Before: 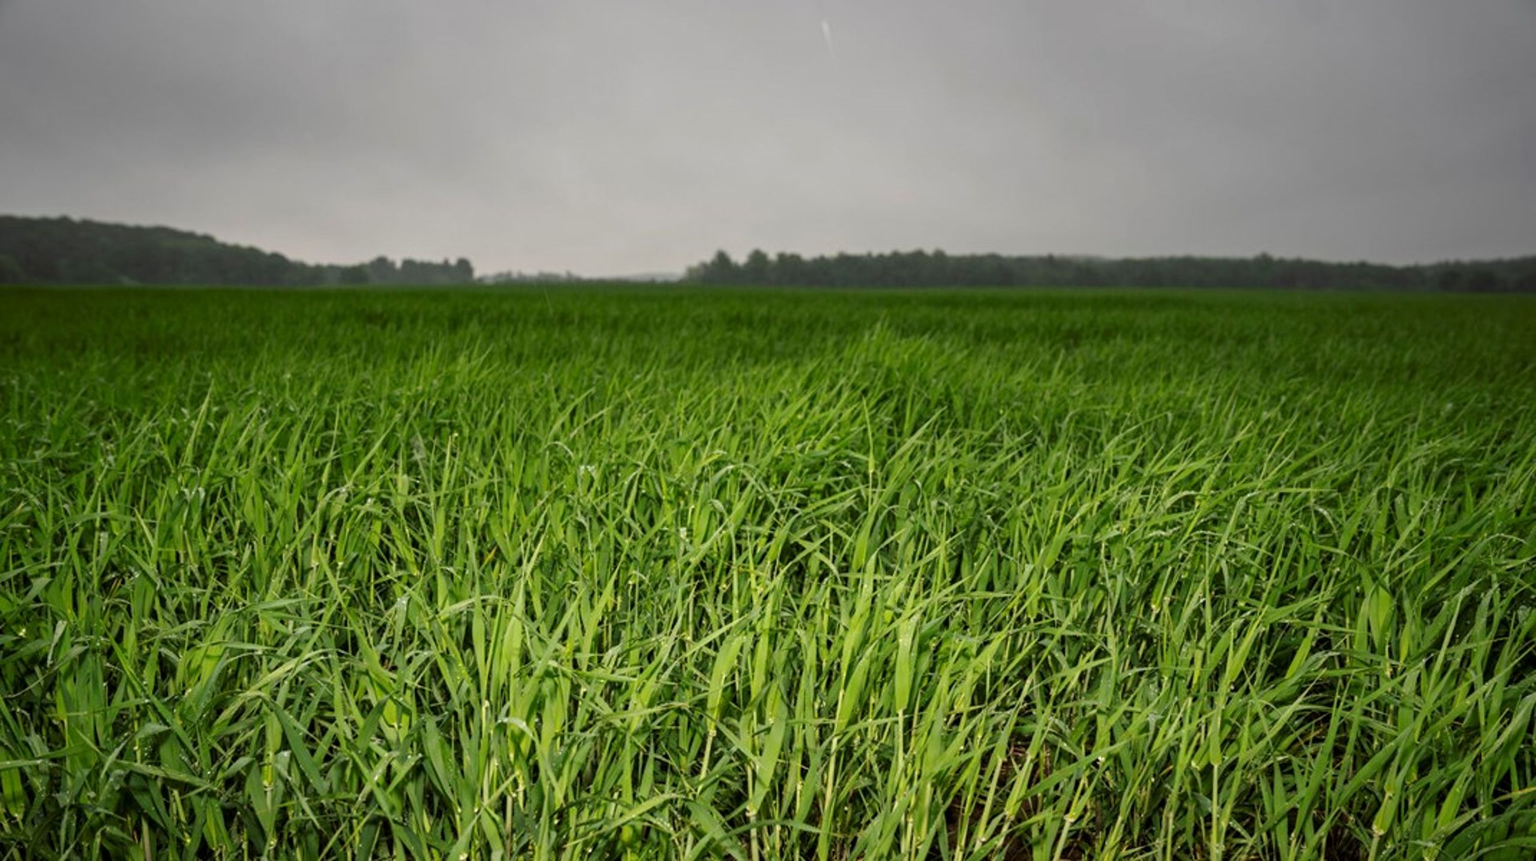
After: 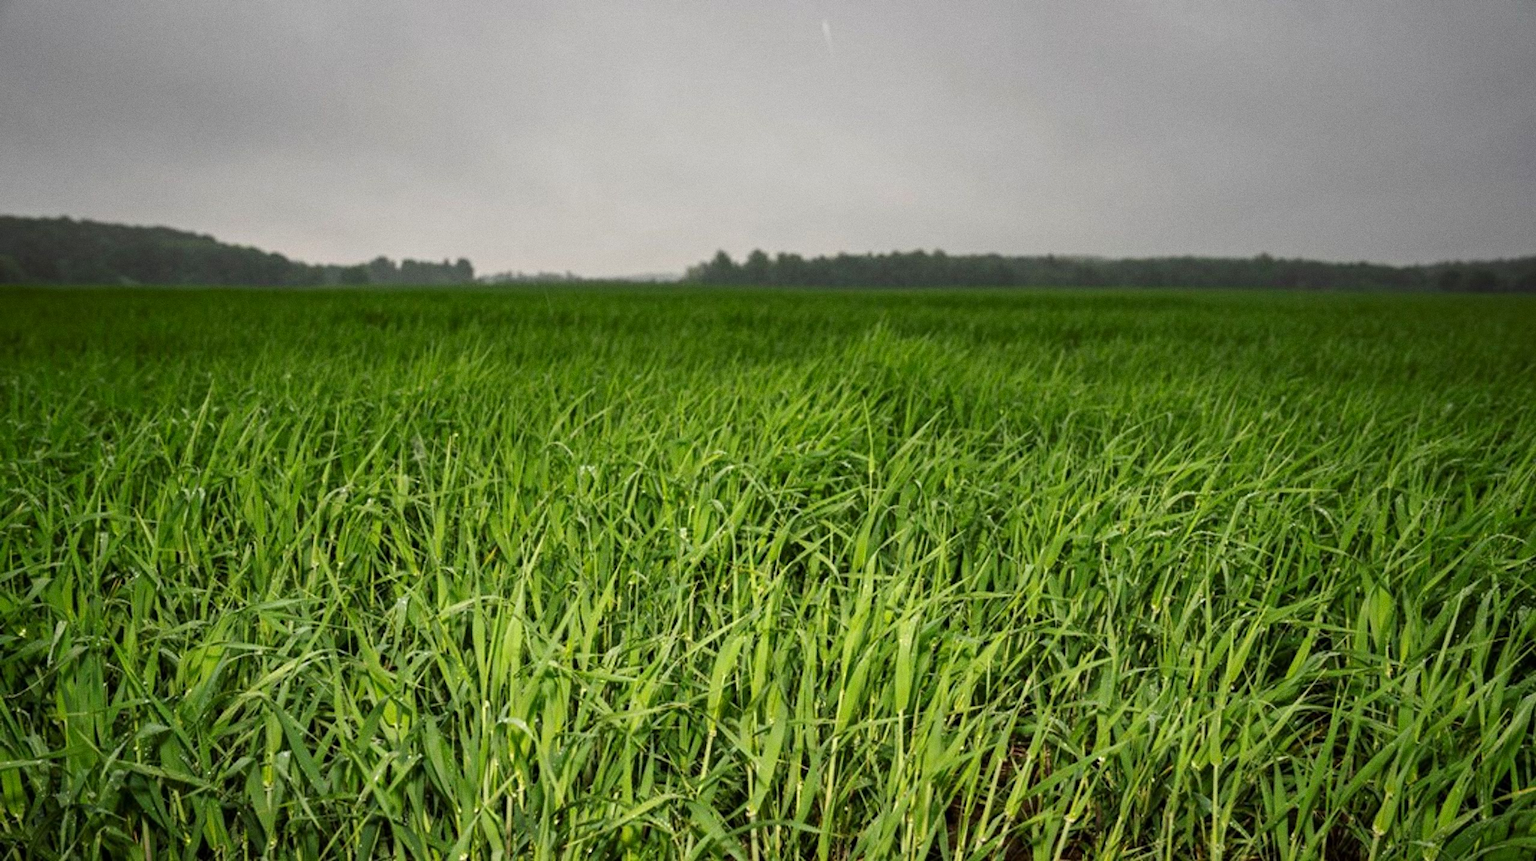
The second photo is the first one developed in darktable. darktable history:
grain: coarseness 0.09 ISO
levels: levels [0, 0.476, 0.951]
